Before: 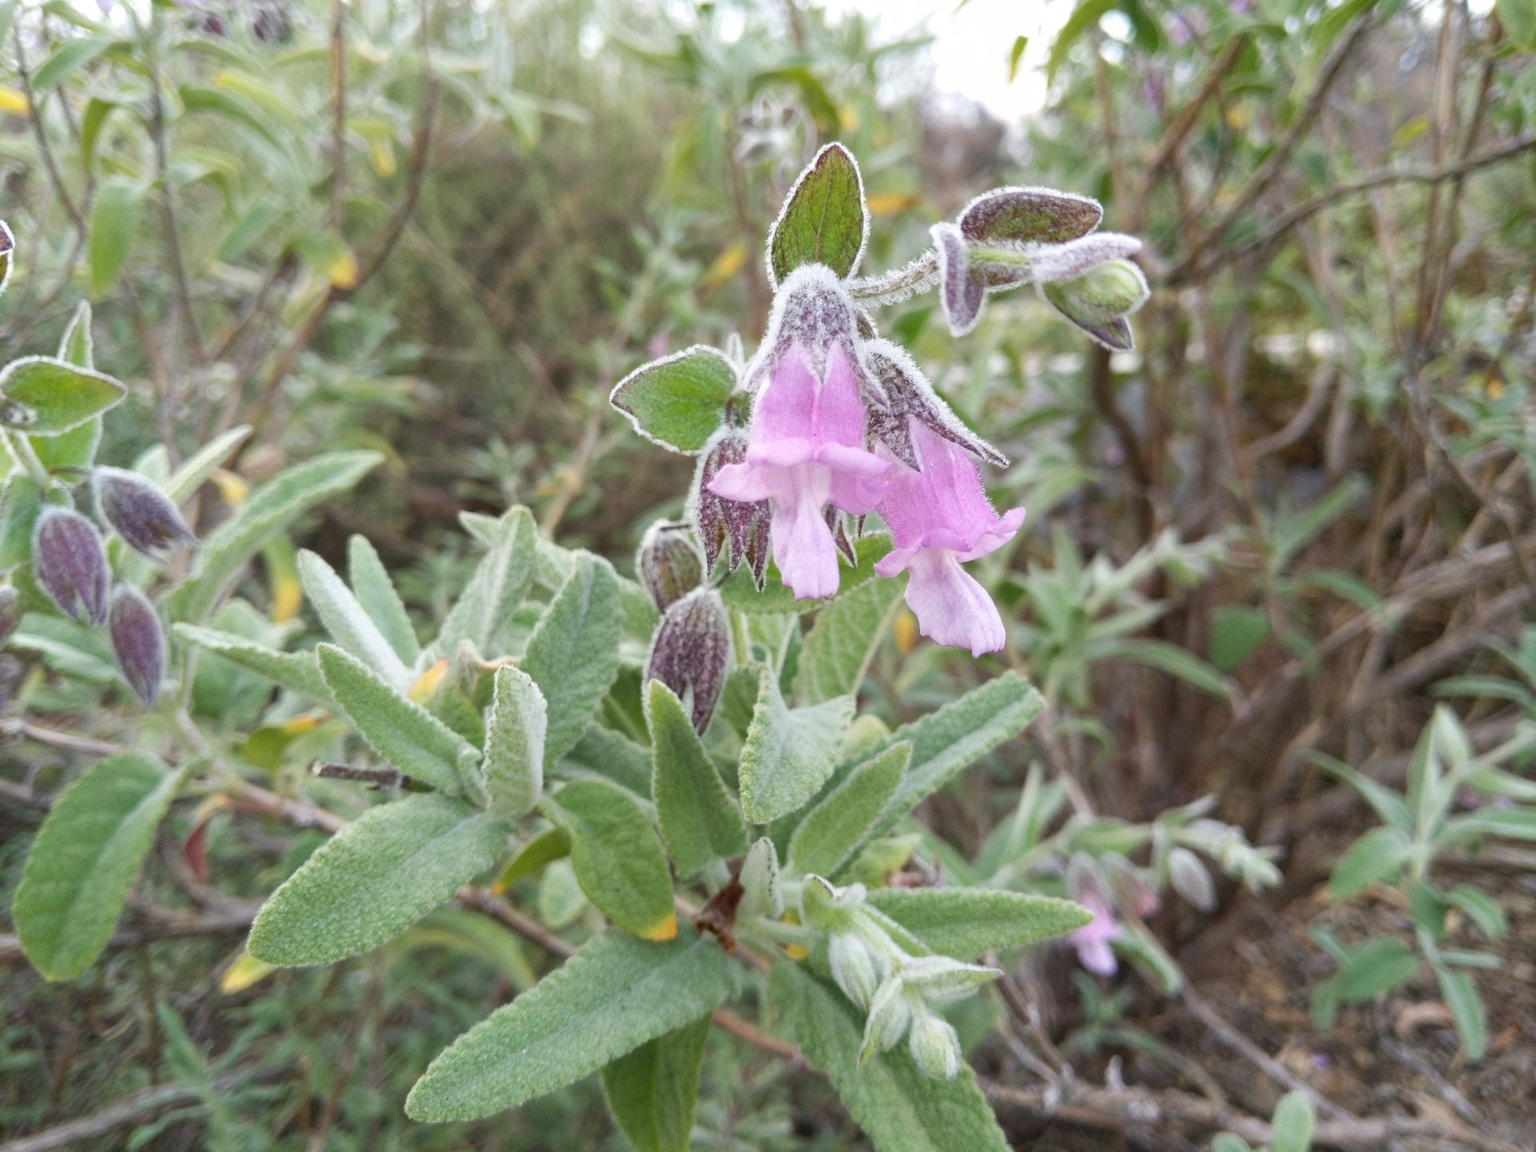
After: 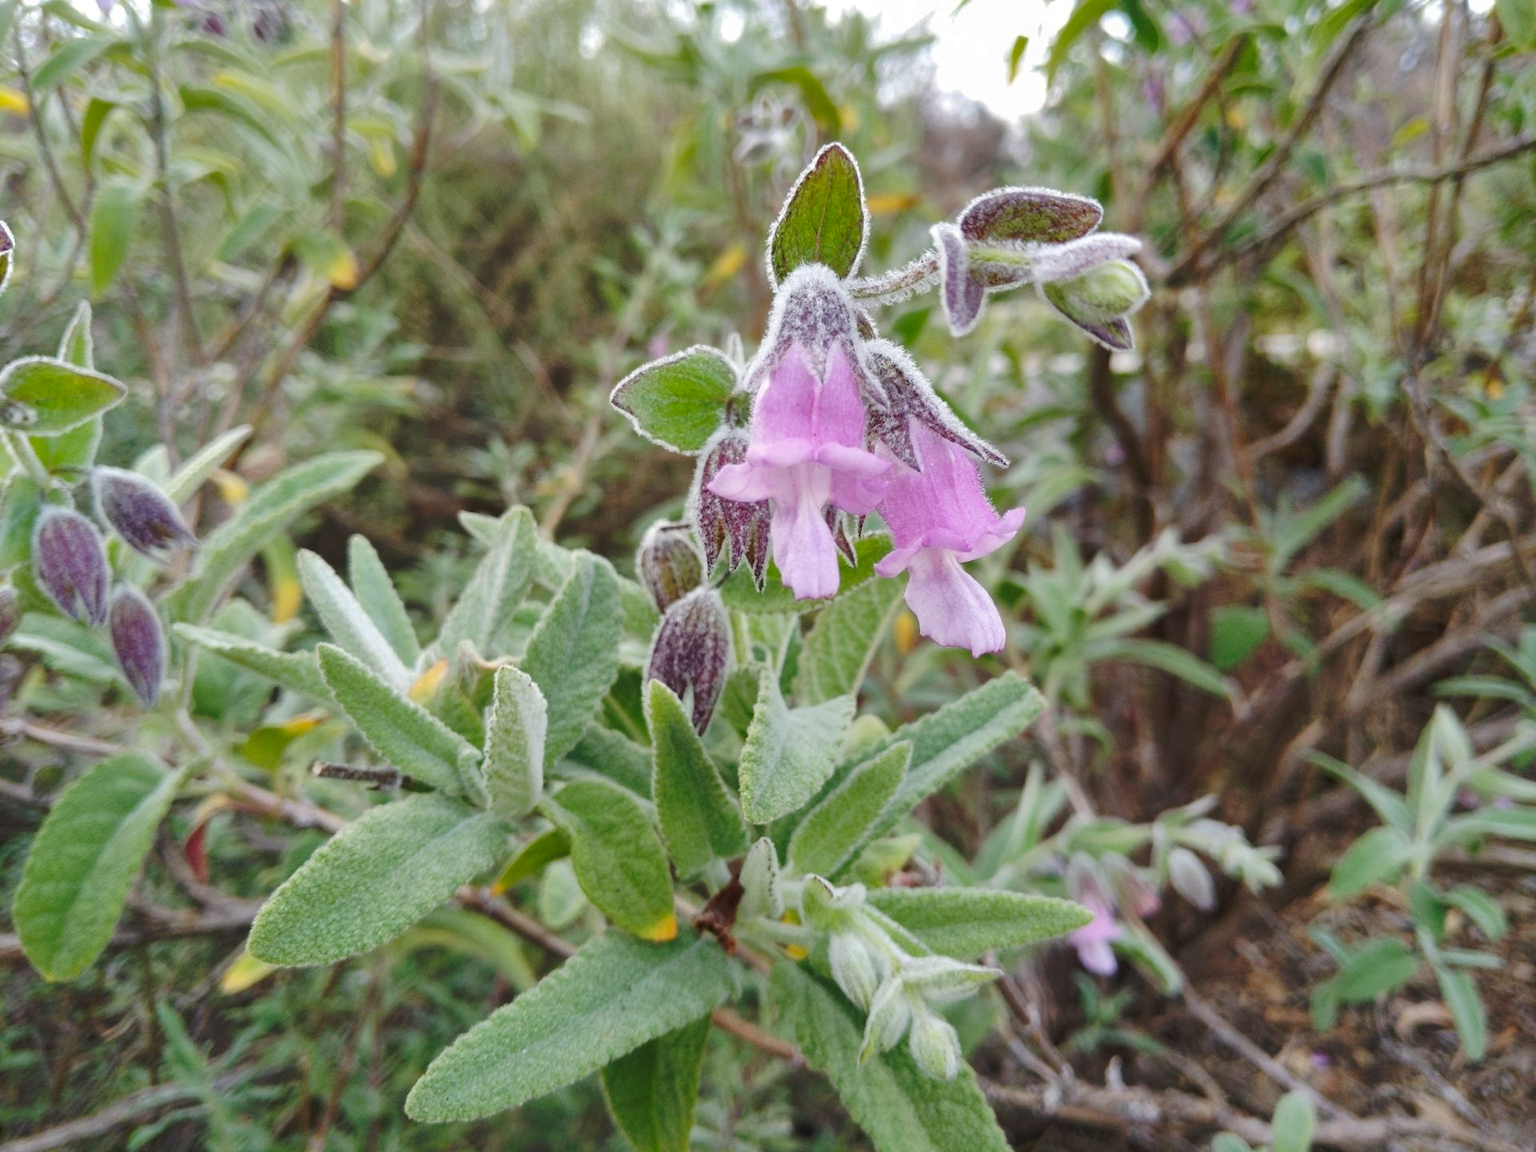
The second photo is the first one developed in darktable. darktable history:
base curve: curves: ch0 [(0, 0) (0.073, 0.04) (0.157, 0.139) (0.492, 0.492) (0.758, 0.758) (1, 1)], preserve colors none
shadows and highlights: highlights -60
